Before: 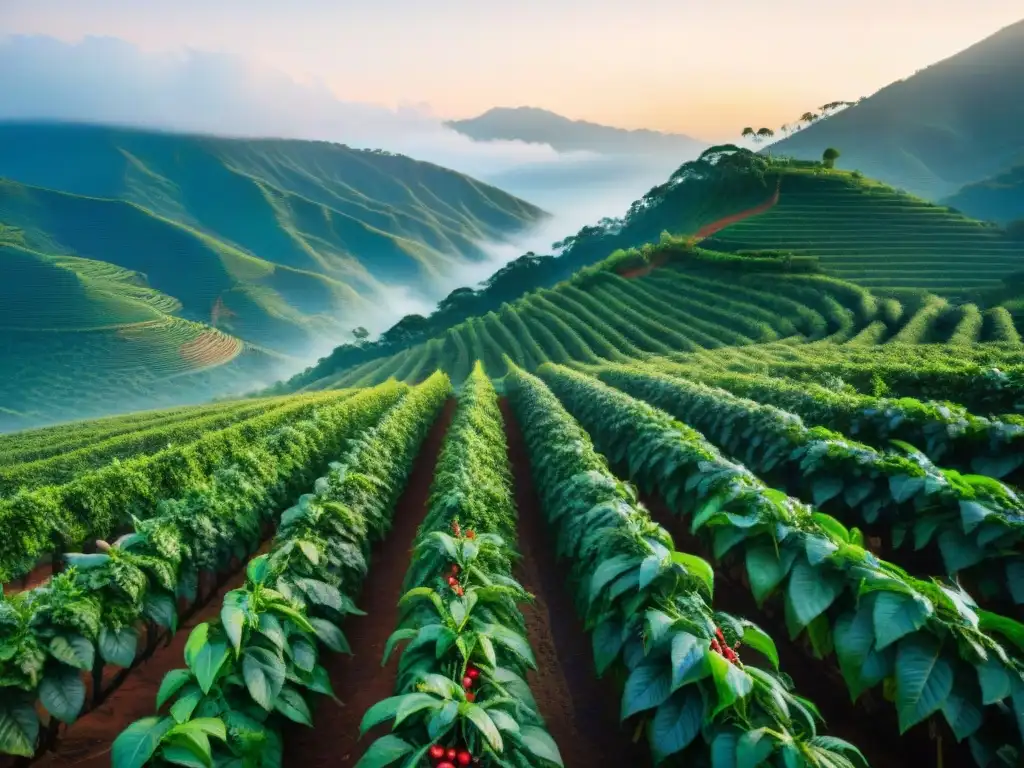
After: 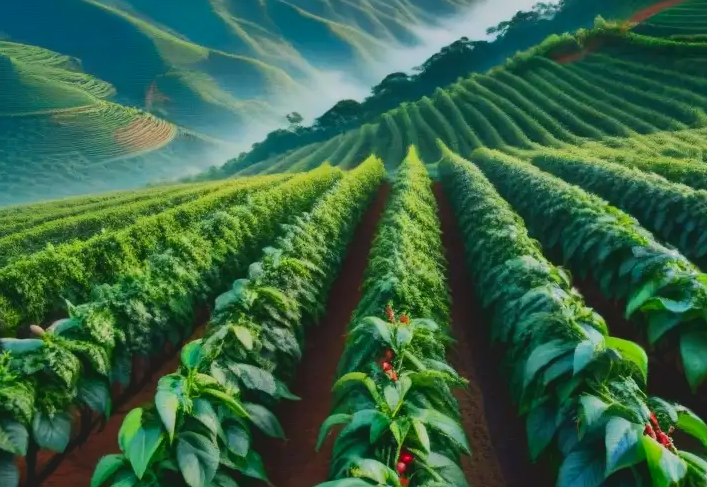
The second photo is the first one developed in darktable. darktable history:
tone curve: curves: ch0 [(0, 0) (0.003, 0.096) (0.011, 0.096) (0.025, 0.098) (0.044, 0.099) (0.069, 0.106) (0.1, 0.128) (0.136, 0.153) (0.177, 0.186) (0.224, 0.218) (0.277, 0.265) (0.335, 0.316) (0.399, 0.374) (0.468, 0.445) (0.543, 0.526) (0.623, 0.605) (0.709, 0.681) (0.801, 0.758) (0.898, 0.819) (1, 1)], color space Lab, independent channels, preserve colors none
crop: left 6.505%, top 28.074%, right 24.364%, bottom 8.492%
